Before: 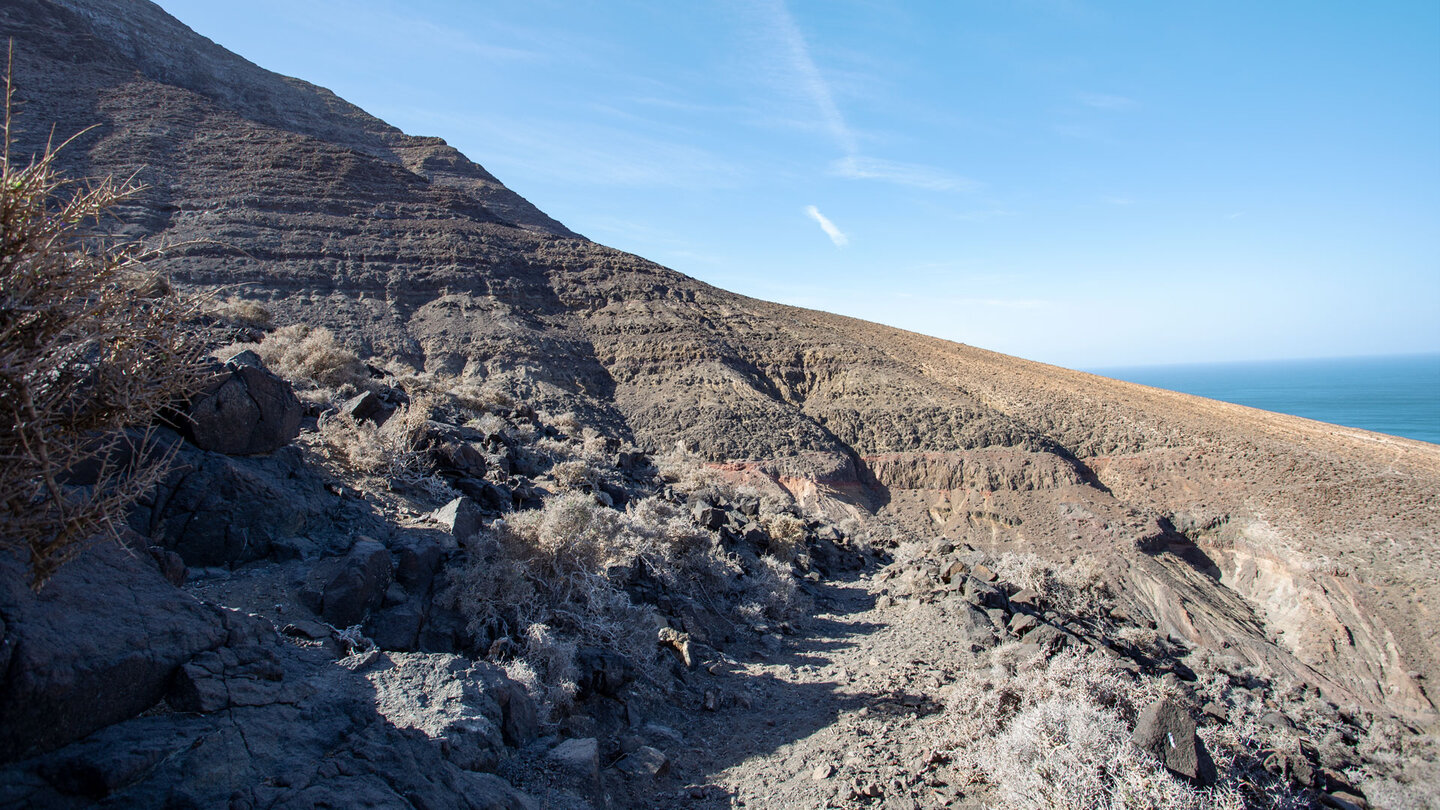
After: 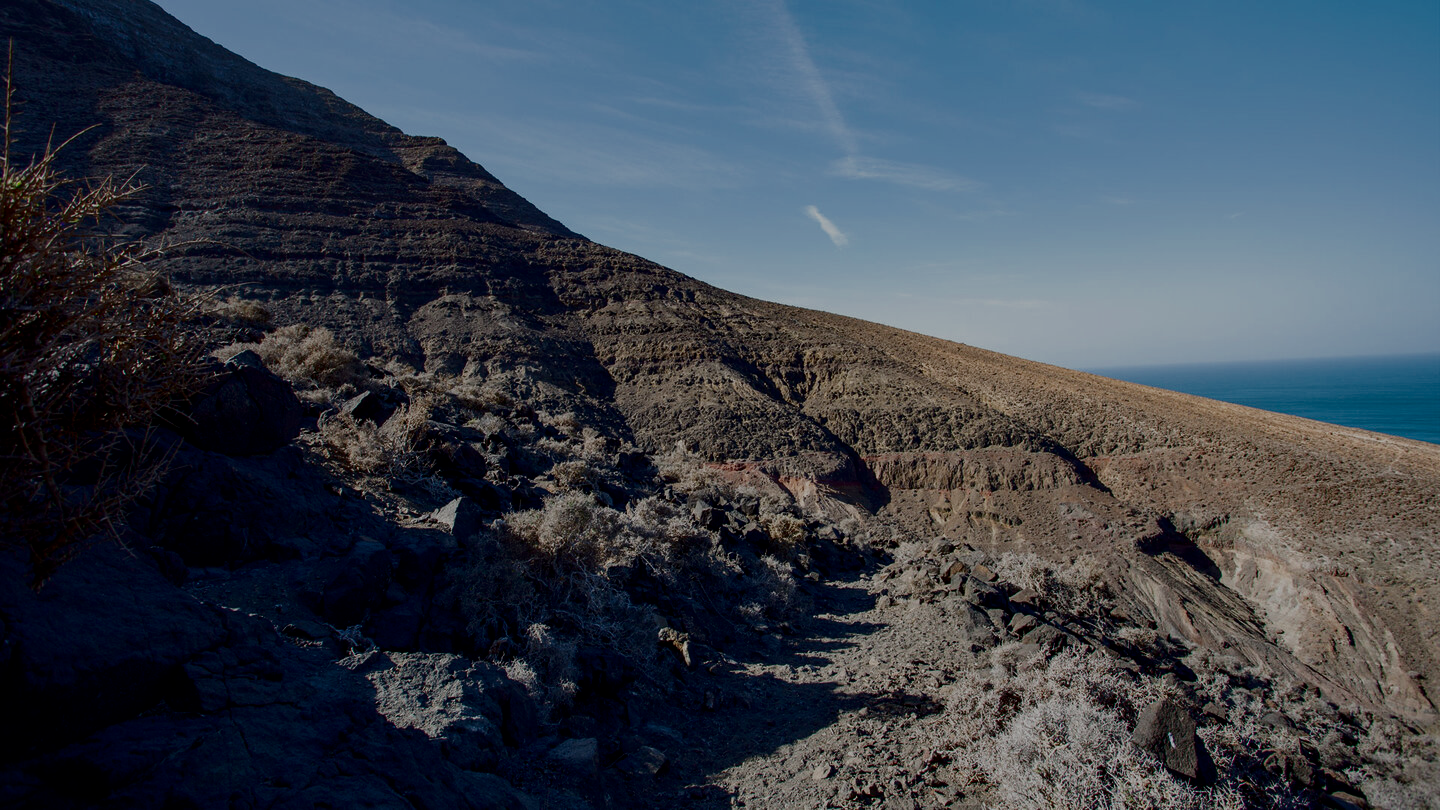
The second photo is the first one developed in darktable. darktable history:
filmic rgb: black relative exposure -7.65 EV, white relative exposure 4.56 EV, hardness 3.61
contrast brightness saturation: brightness -0.525
